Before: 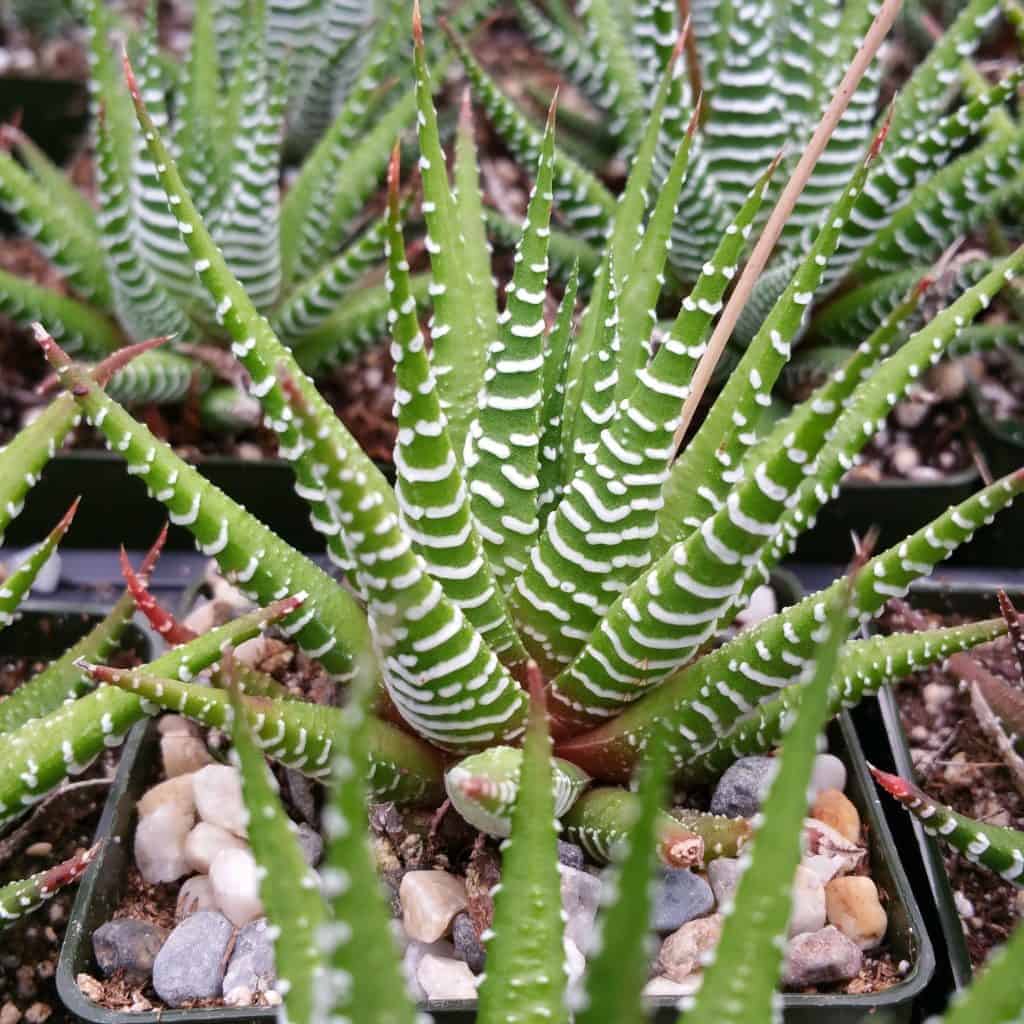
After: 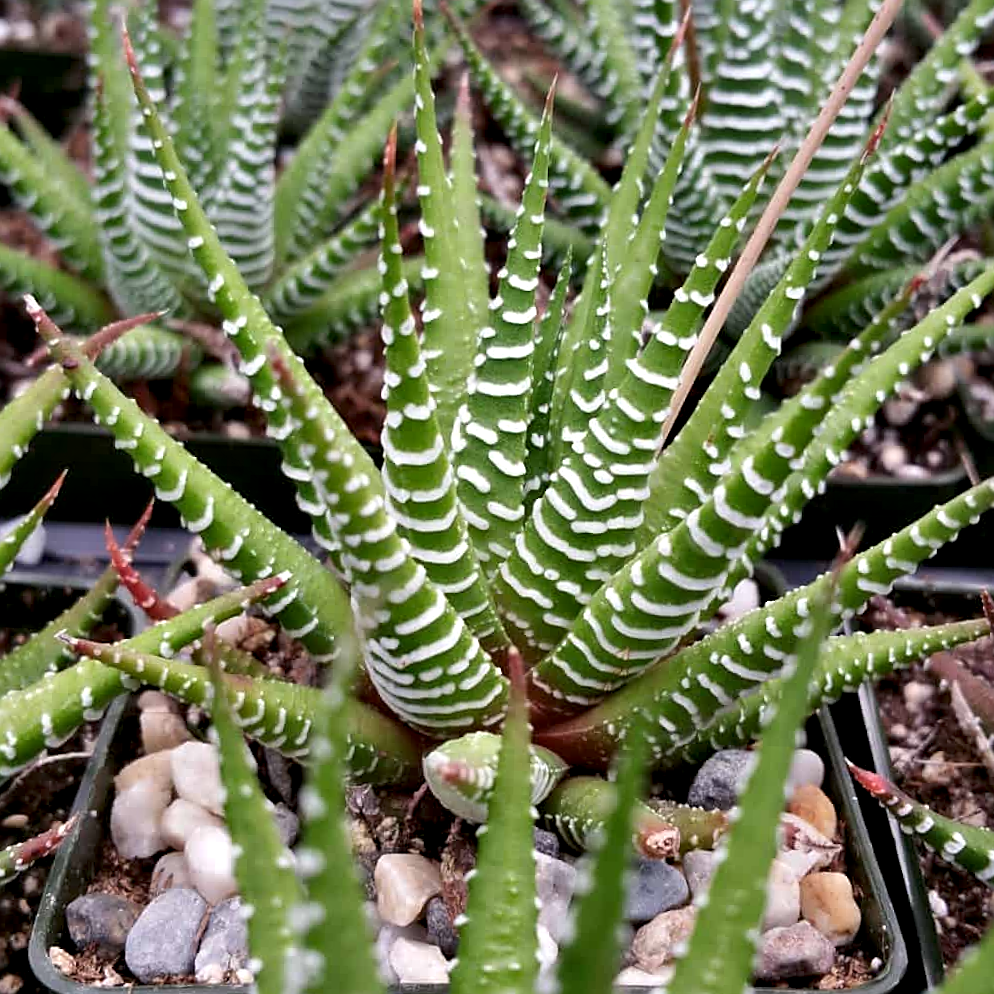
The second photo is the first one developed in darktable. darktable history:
sharpen: on, module defaults
crop and rotate: angle -1.7°
exposure: exposure -0.206 EV, compensate exposure bias true, compensate highlight preservation false
contrast equalizer: octaves 7, y [[0.514, 0.573, 0.581, 0.508, 0.5, 0.5], [0.5 ×6], [0.5 ×6], [0 ×6], [0 ×6]]
